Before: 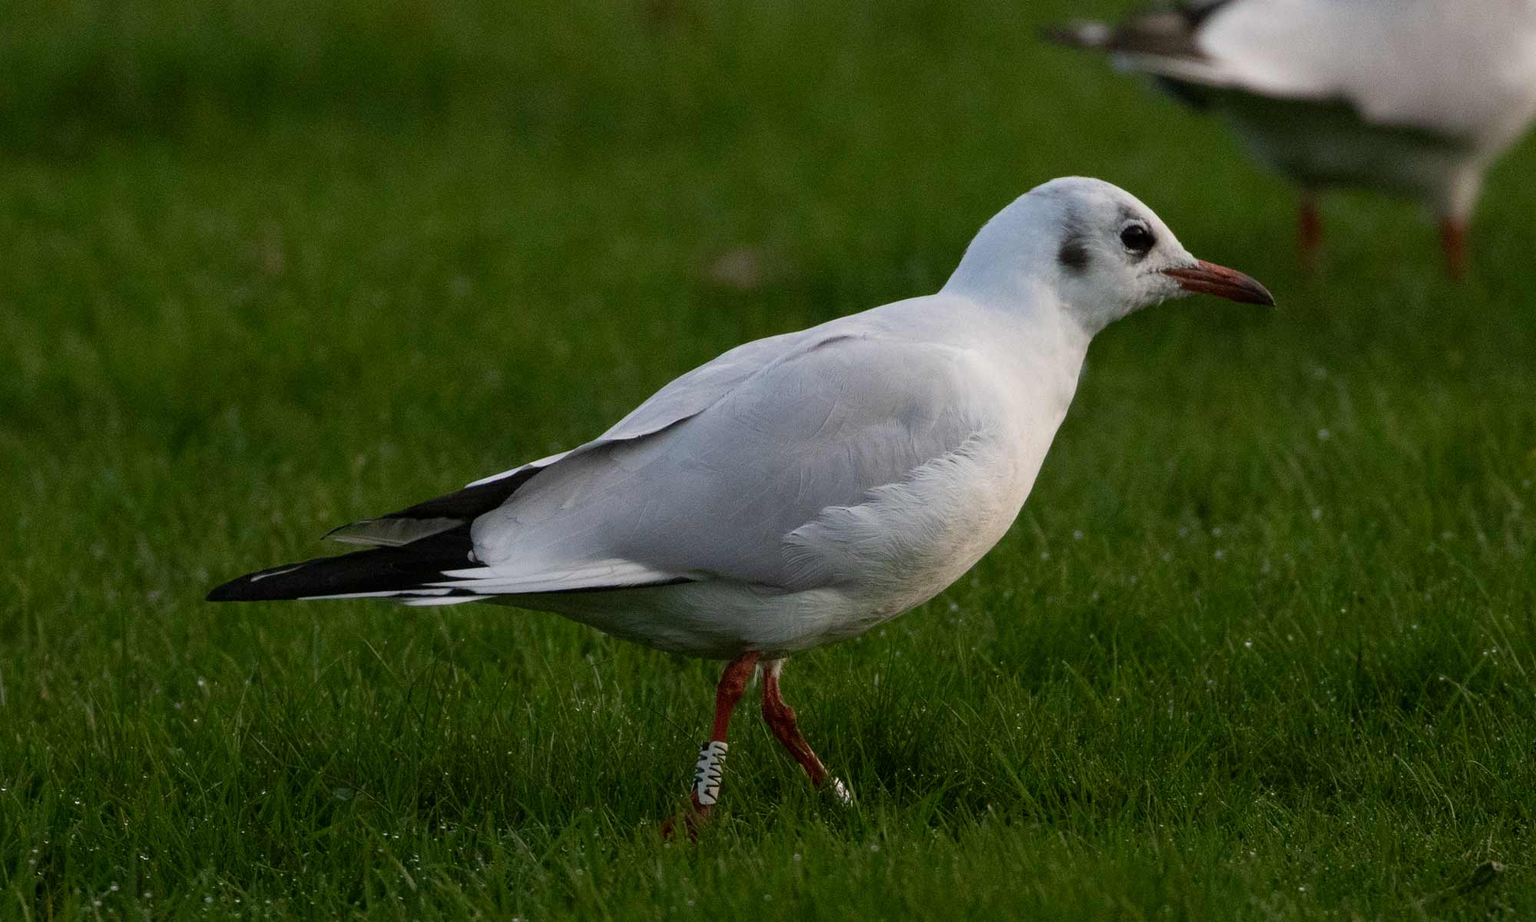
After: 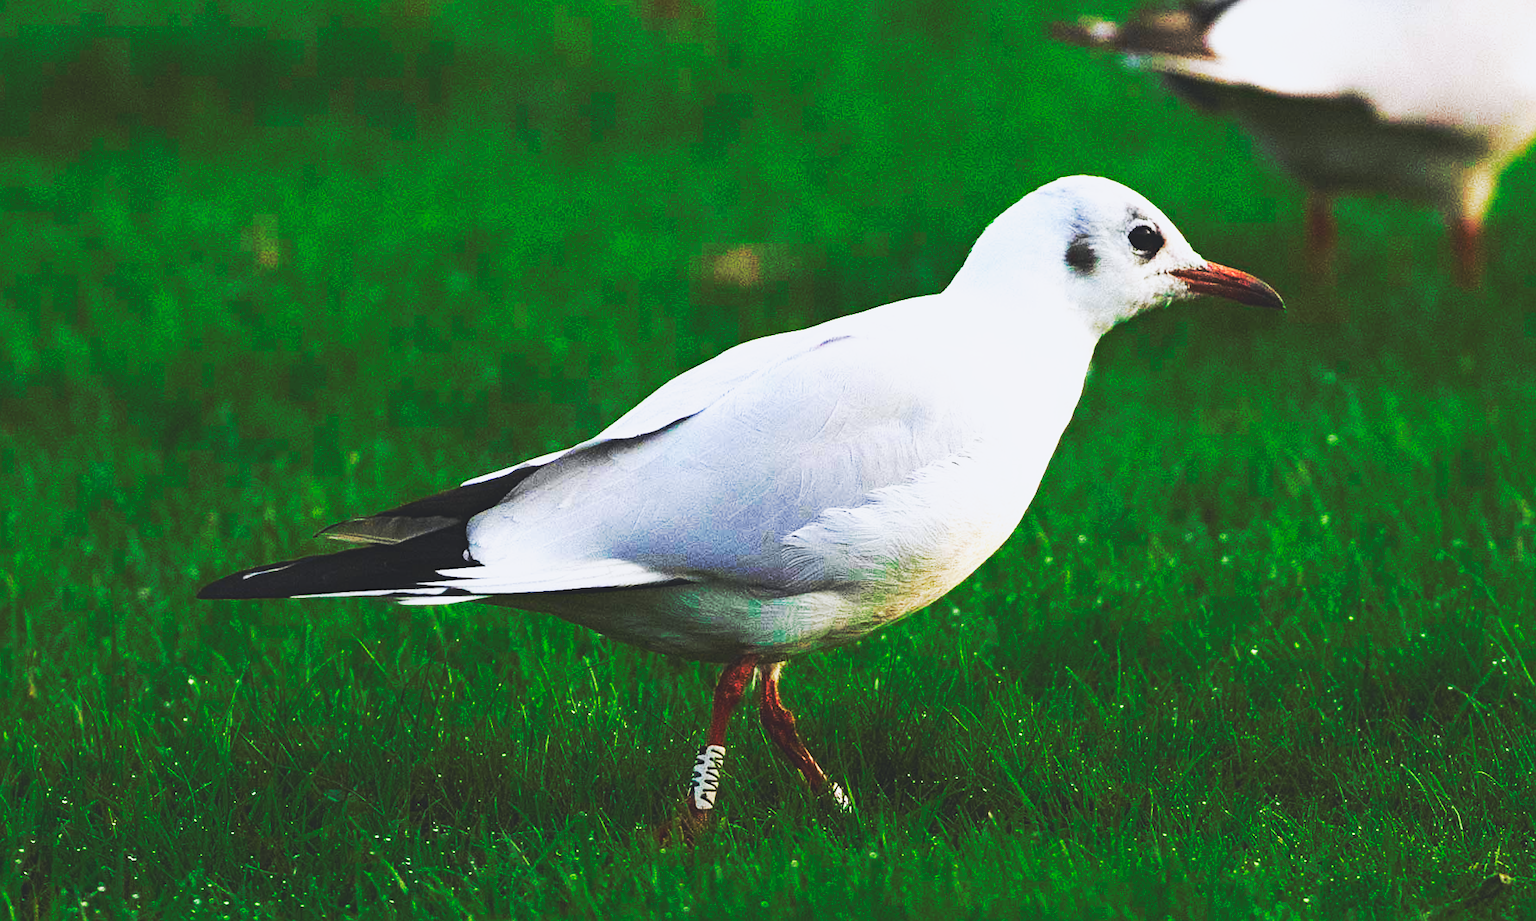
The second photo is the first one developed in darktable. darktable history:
sharpen: amount 0.2
base curve: curves: ch0 [(0, 0.015) (0.085, 0.116) (0.134, 0.298) (0.19, 0.545) (0.296, 0.764) (0.599, 0.982) (1, 1)], preserve colors none
contrast equalizer: y [[0.5, 0.486, 0.447, 0.446, 0.489, 0.5], [0.5 ×6], [0.5 ×6], [0 ×6], [0 ×6]]
exposure: exposure 0.722 EV, compensate highlight preservation false
tone curve: curves: ch0 [(0, 0.026) (0.175, 0.178) (0.463, 0.502) (0.796, 0.764) (1, 0.961)]; ch1 [(0, 0) (0.437, 0.398) (0.469, 0.472) (0.505, 0.504) (0.553, 0.552) (1, 1)]; ch2 [(0, 0) (0.505, 0.495) (0.579, 0.579) (1, 1)], color space Lab, independent channels, preserve colors none
haze removal: compatibility mode true, adaptive false
crop and rotate: angle -0.5°
color balance: contrast 8.5%, output saturation 105%
